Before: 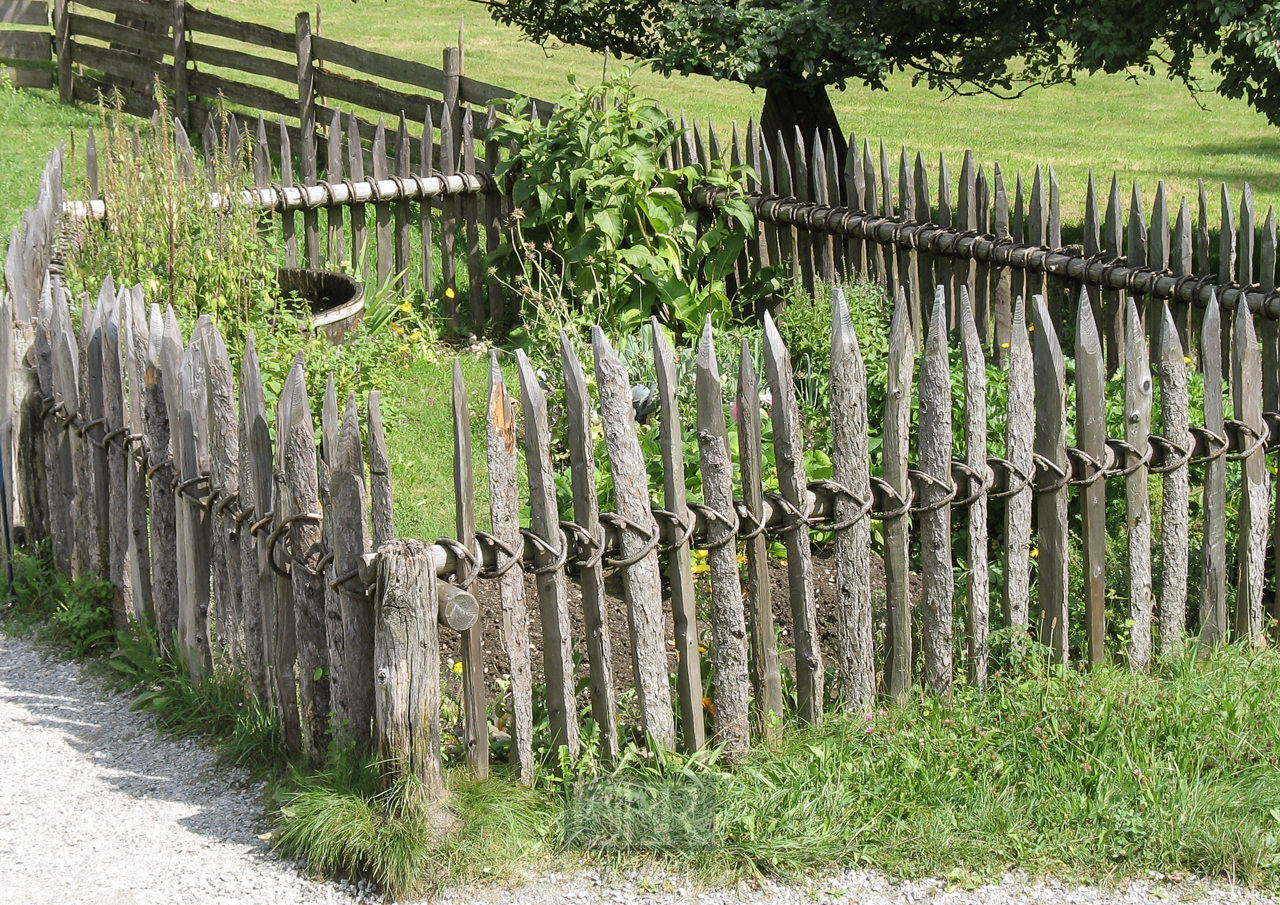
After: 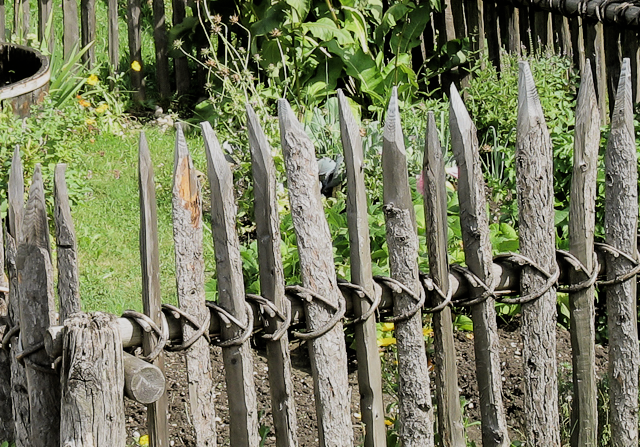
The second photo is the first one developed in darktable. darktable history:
filmic rgb: black relative exposure -5.12 EV, white relative exposure 4 EV, hardness 2.91, contrast 1.192, highlights saturation mix -29.32%
crop: left 24.601%, top 25.108%, right 25.358%, bottom 25.431%
